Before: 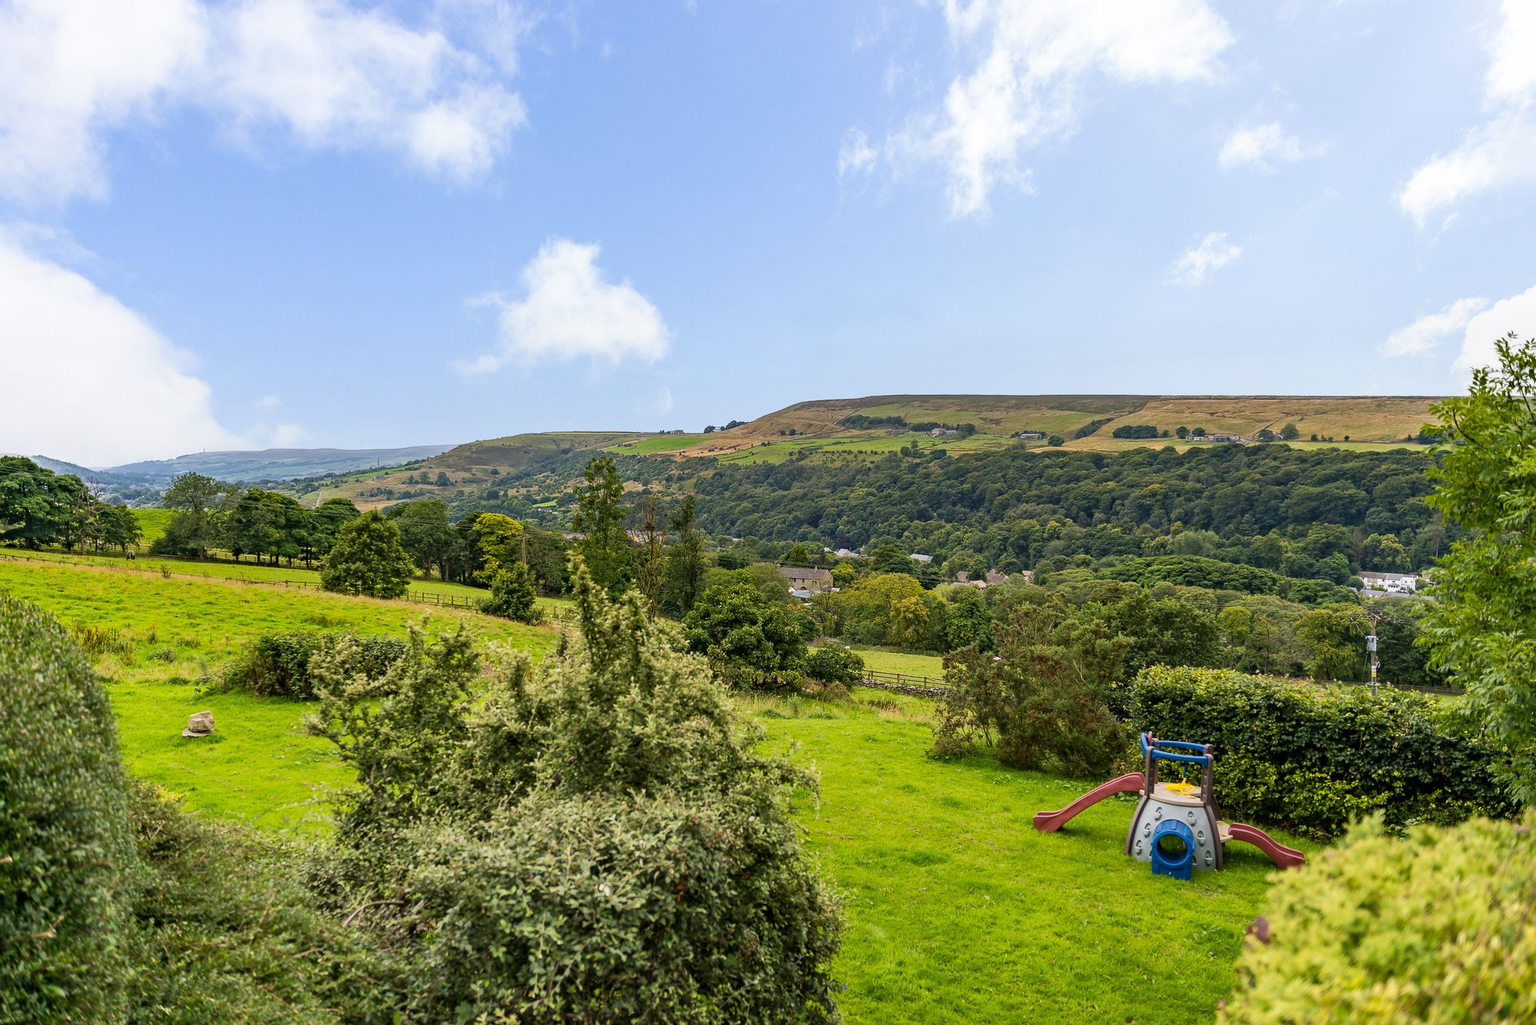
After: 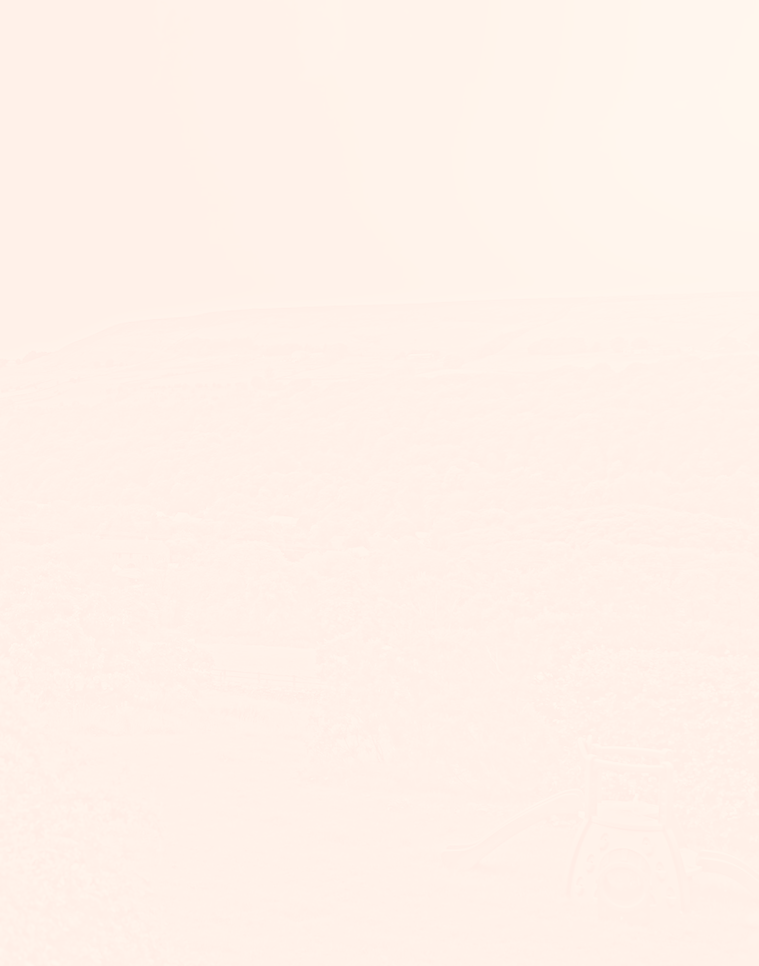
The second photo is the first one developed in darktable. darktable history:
crop: left 45.721%, top 13.393%, right 14.118%, bottom 10.01%
highpass: sharpness 25.84%, contrast boost 14.94%
tone equalizer: on, module defaults
color correction: highlights a* 10.21, highlights b* 9.79, shadows a* 8.61, shadows b* 7.88, saturation 0.8
bloom: size 25%, threshold 5%, strength 90%
rotate and perspective: rotation -2.12°, lens shift (vertical) 0.009, lens shift (horizontal) -0.008, automatic cropping original format, crop left 0.036, crop right 0.964, crop top 0.05, crop bottom 0.959
exposure: exposure 0.6 EV, compensate highlight preservation false
